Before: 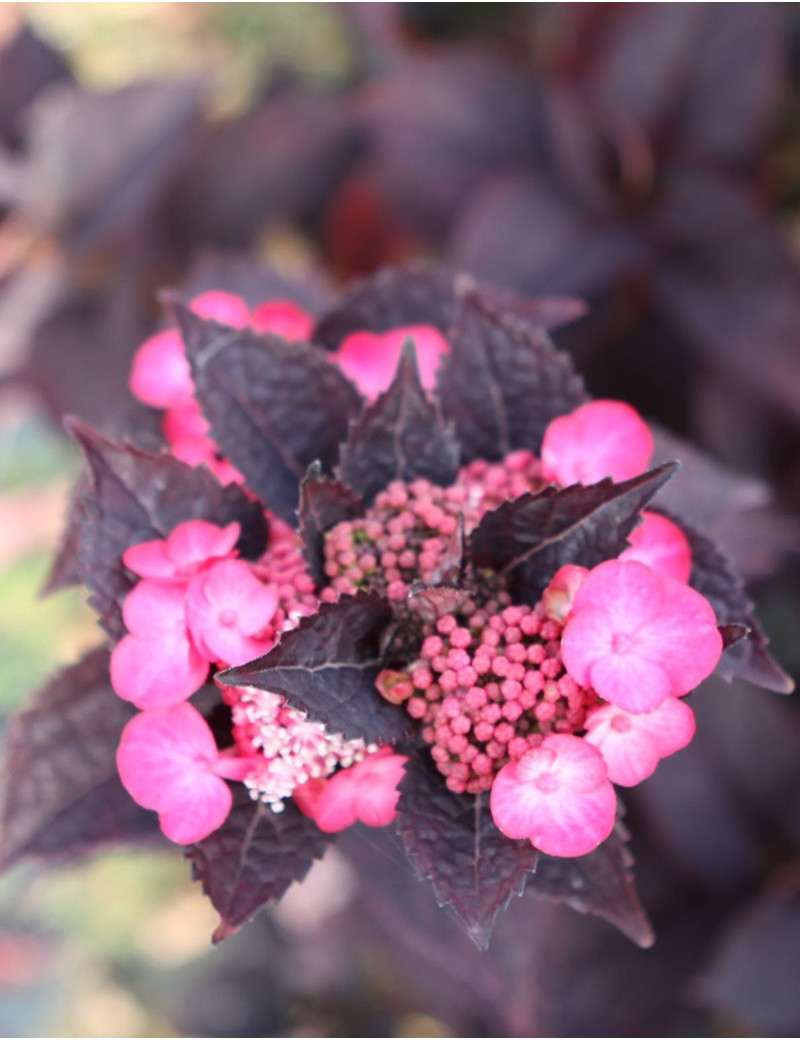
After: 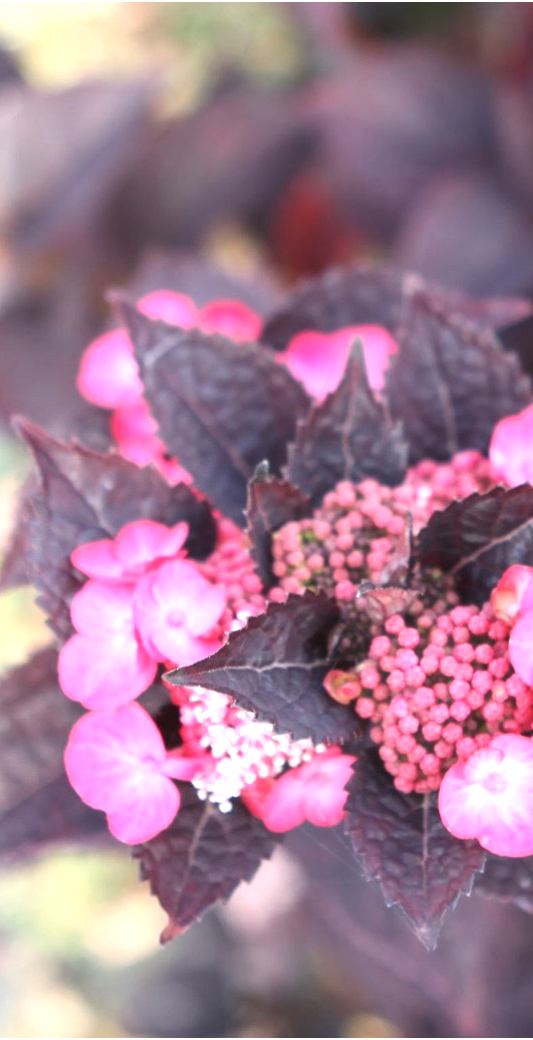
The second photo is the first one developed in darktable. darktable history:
haze removal: strength -0.09, adaptive false
crop and rotate: left 6.617%, right 26.717%
exposure: exposure 0.6 EV, compensate highlight preservation false
